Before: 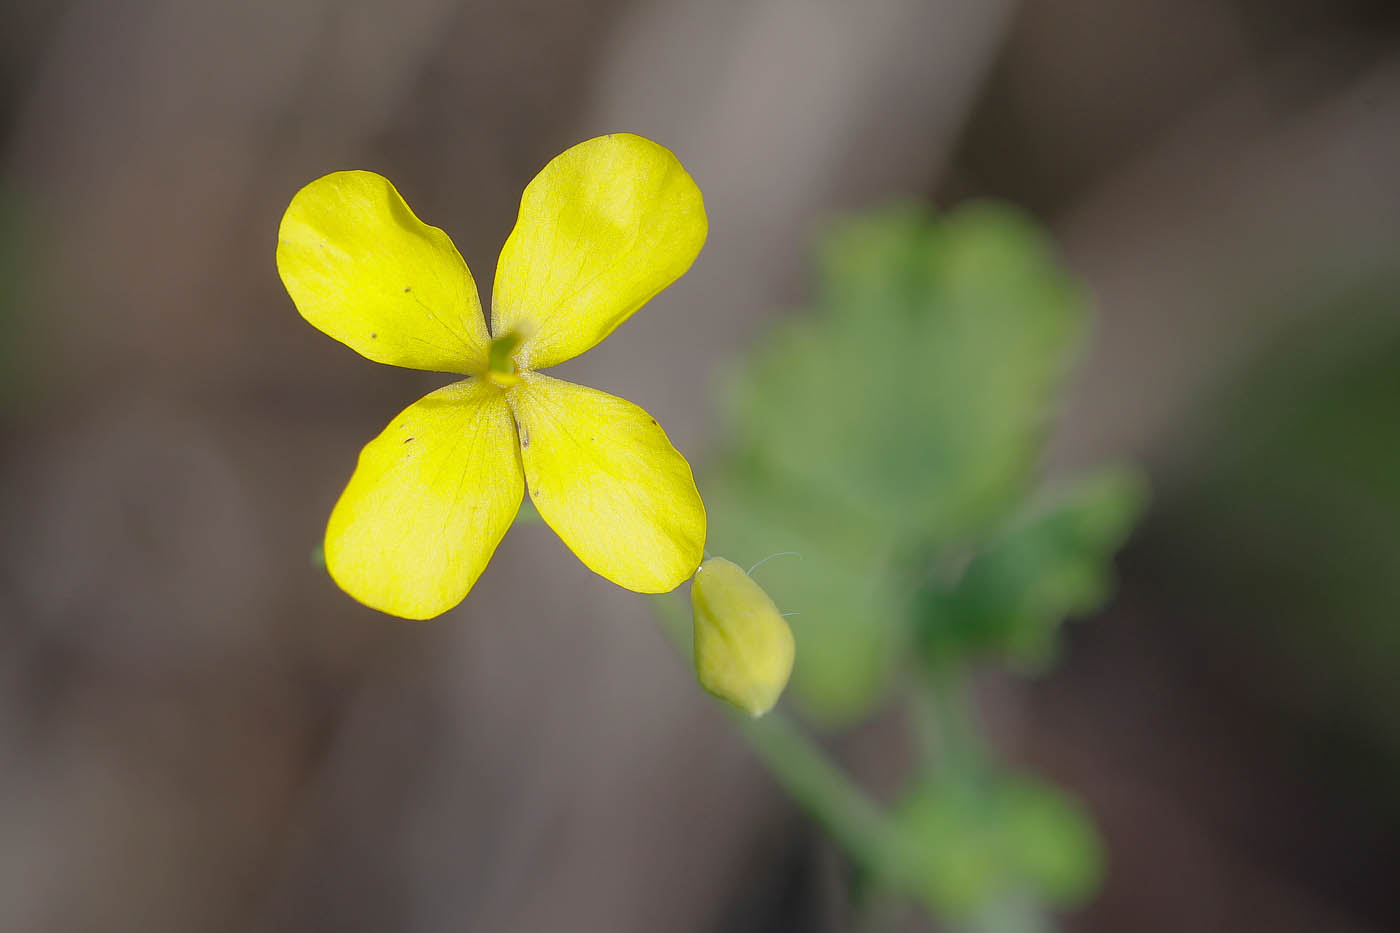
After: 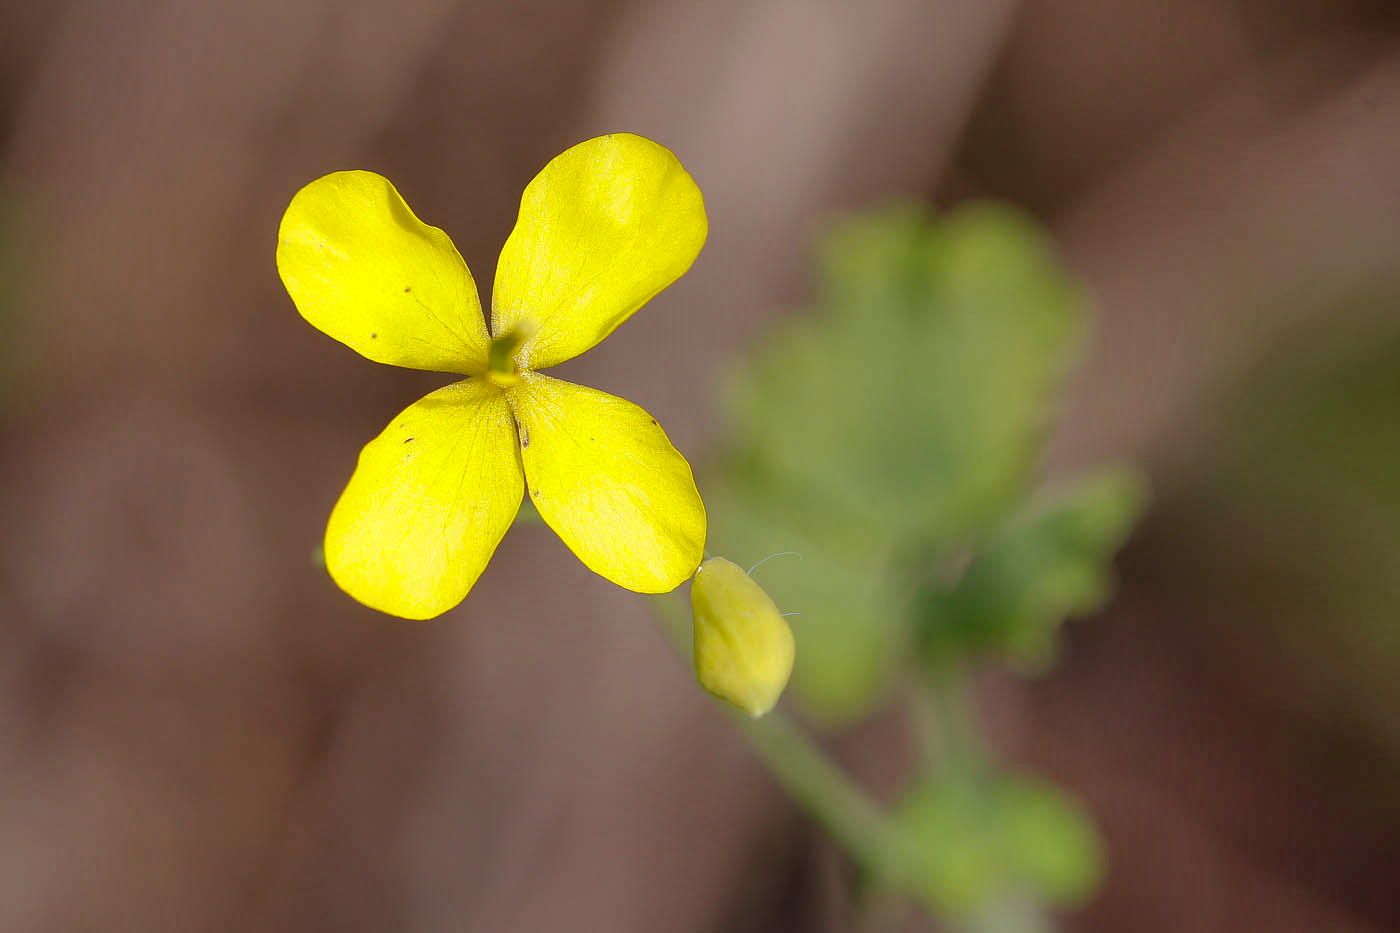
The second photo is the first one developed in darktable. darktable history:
rgb levels: mode RGB, independent channels, levels [[0, 0.5, 1], [0, 0.521, 1], [0, 0.536, 1]]
exposure: exposure 0.2 EV, compensate highlight preservation false
shadows and highlights: low approximation 0.01, soften with gaussian
